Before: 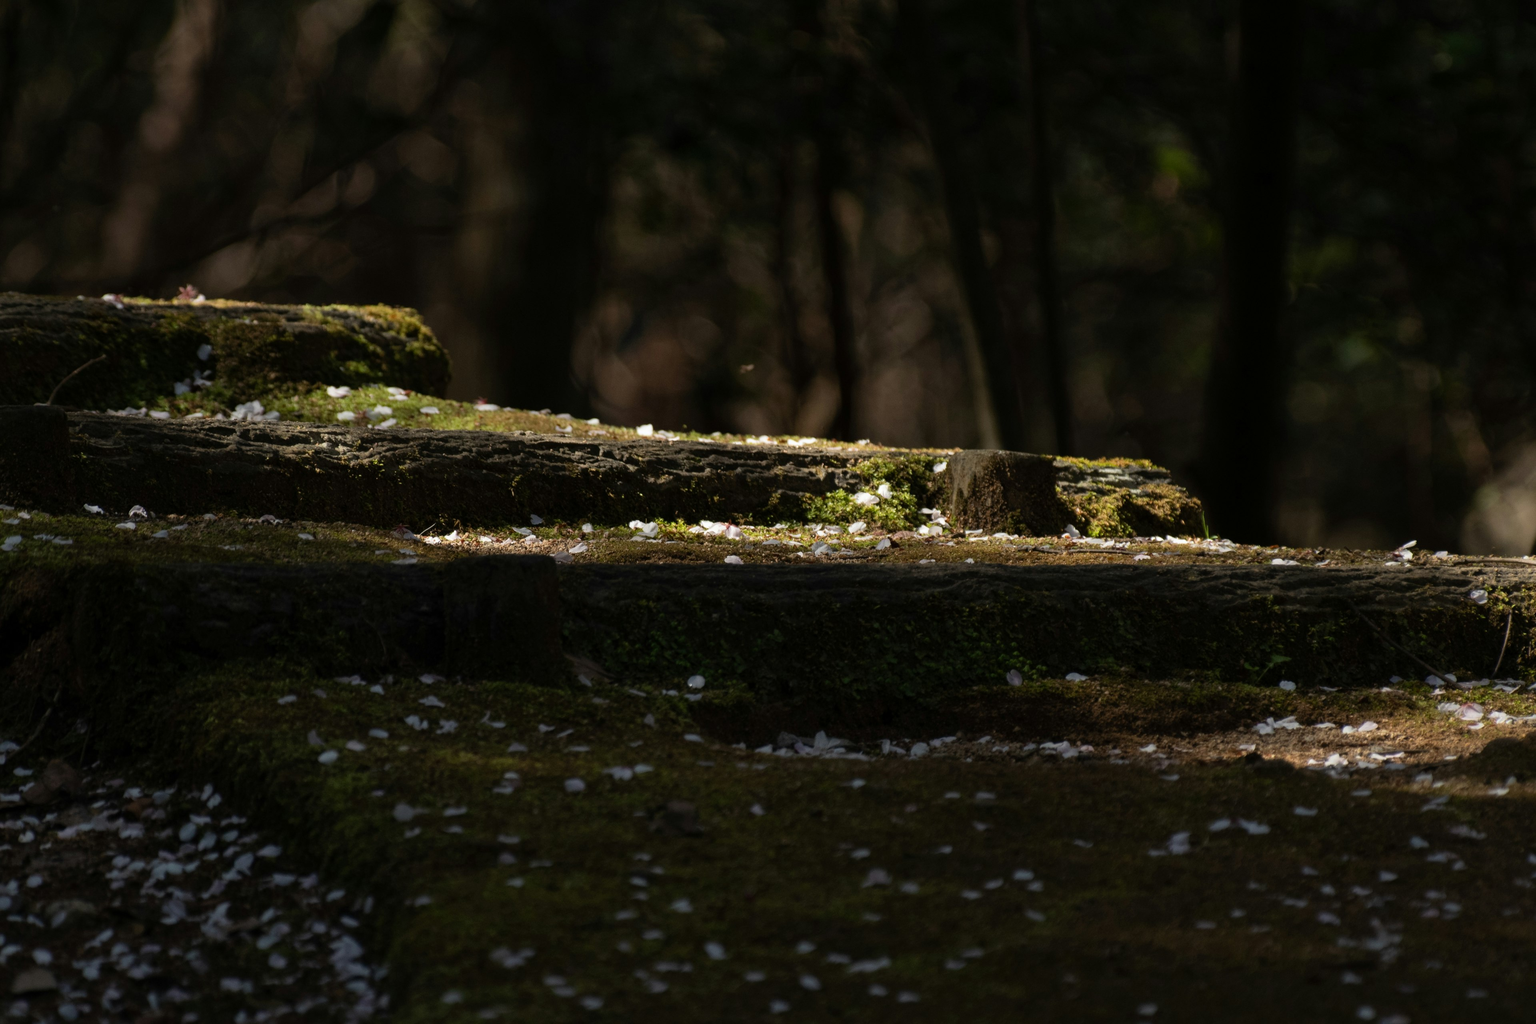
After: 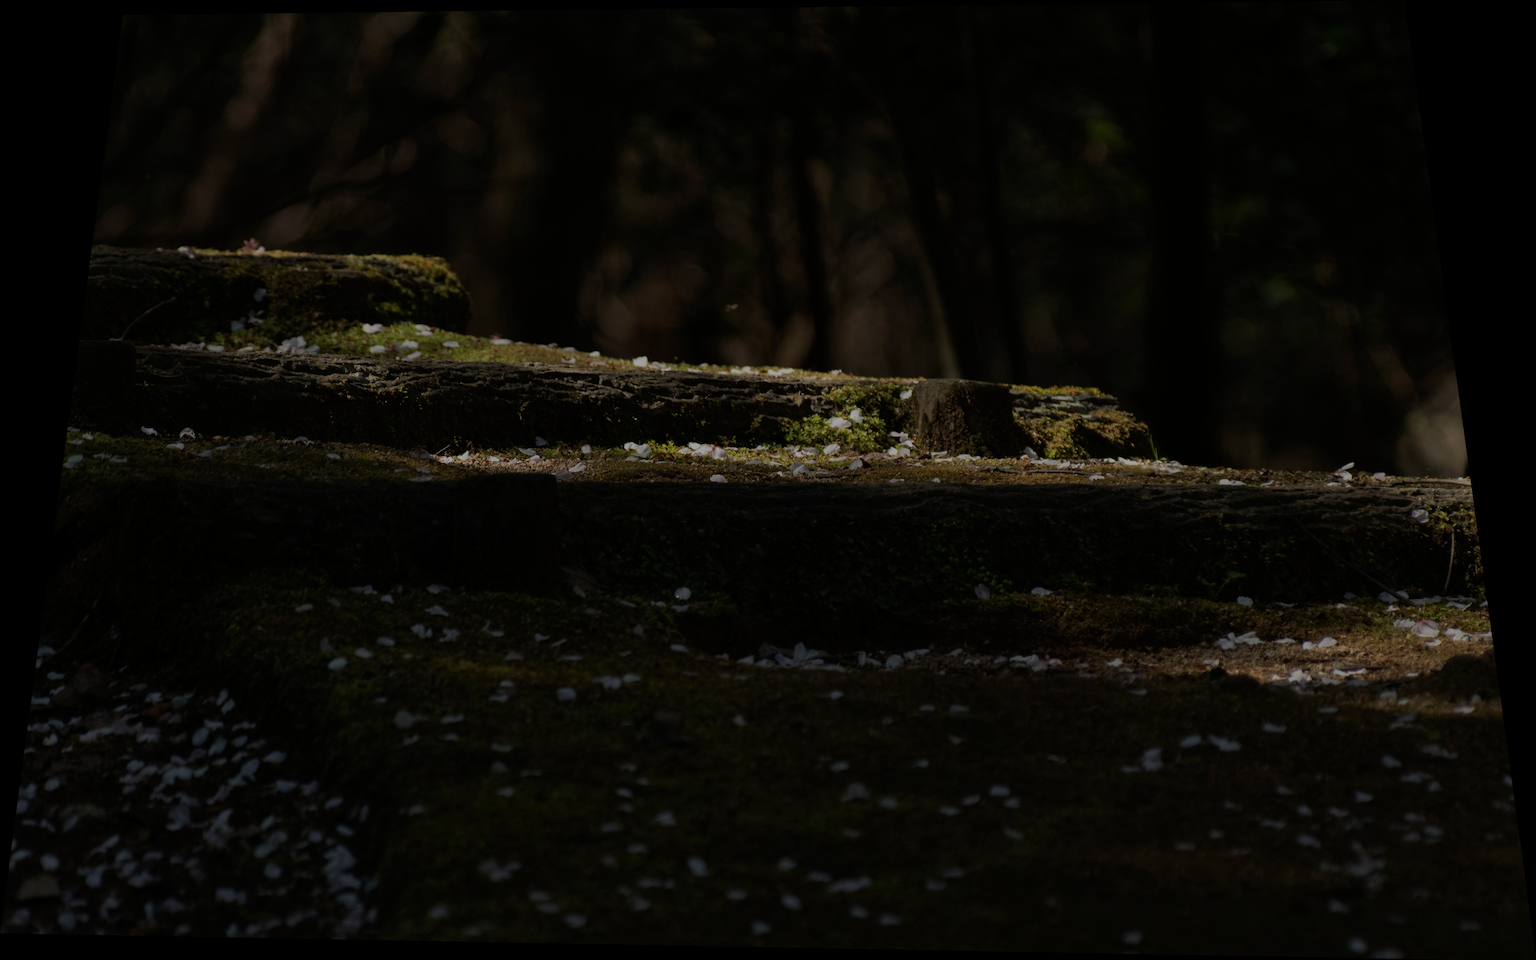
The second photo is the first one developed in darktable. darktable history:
rotate and perspective: rotation 0.128°, lens shift (vertical) -0.181, lens shift (horizontal) -0.044, shear 0.001, automatic cropping off
exposure: exposure -1.468 EV, compensate highlight preservation false
